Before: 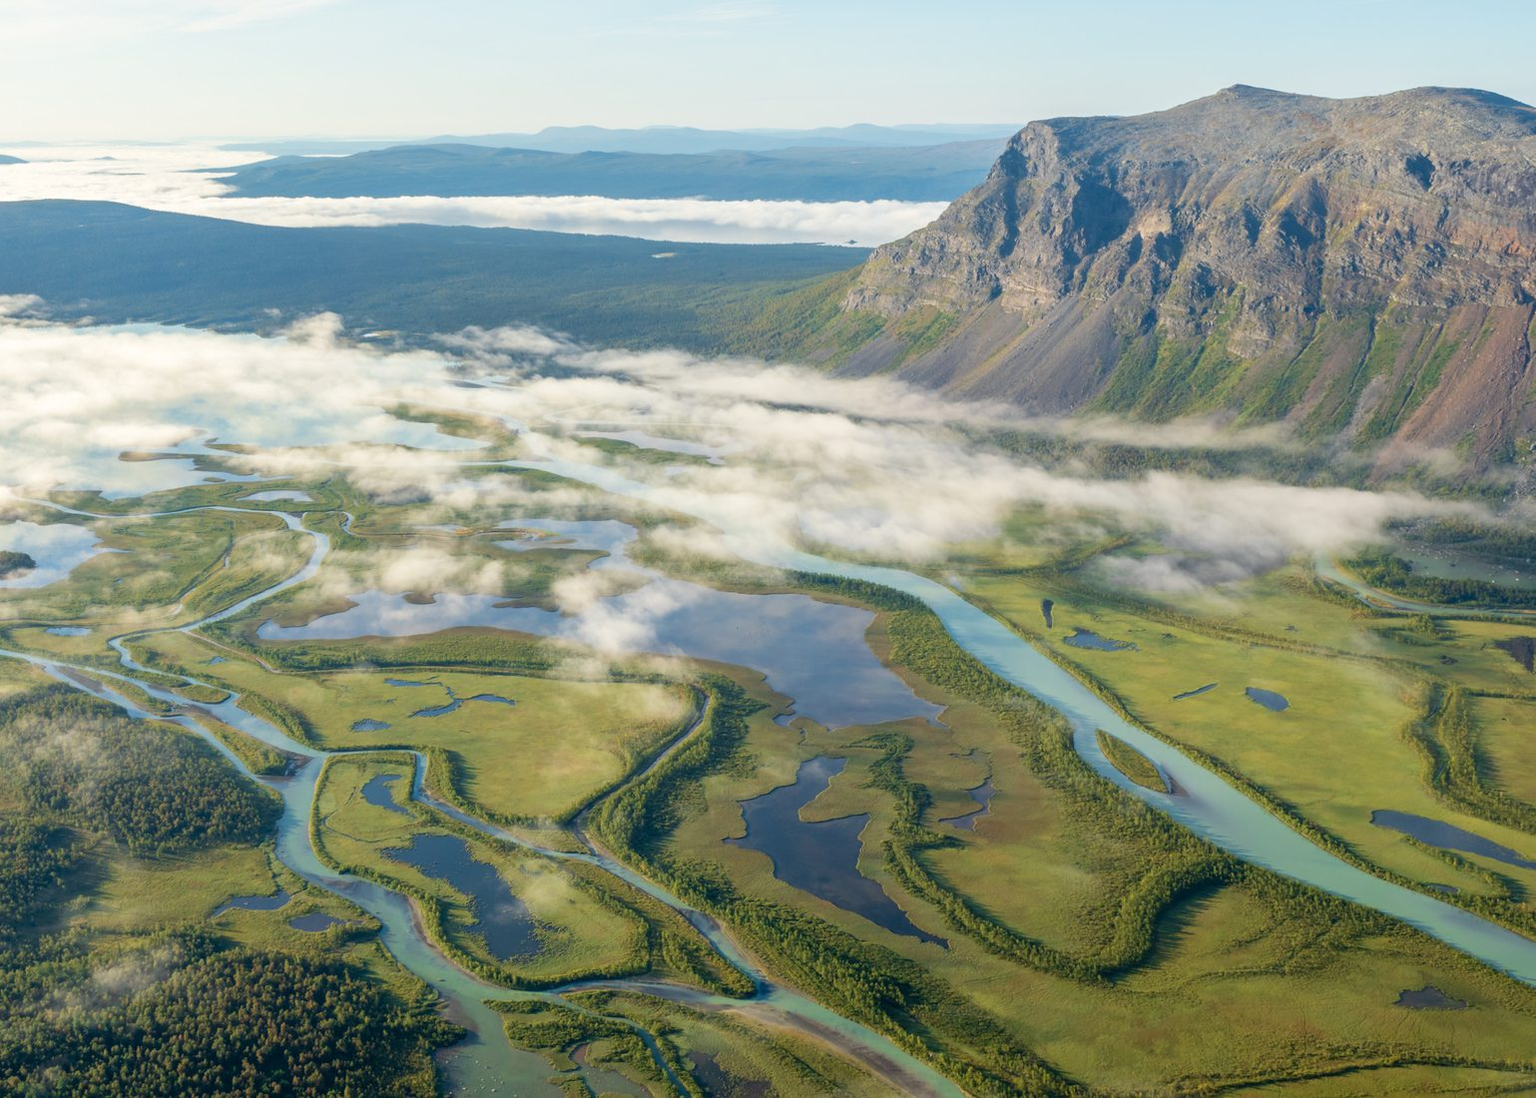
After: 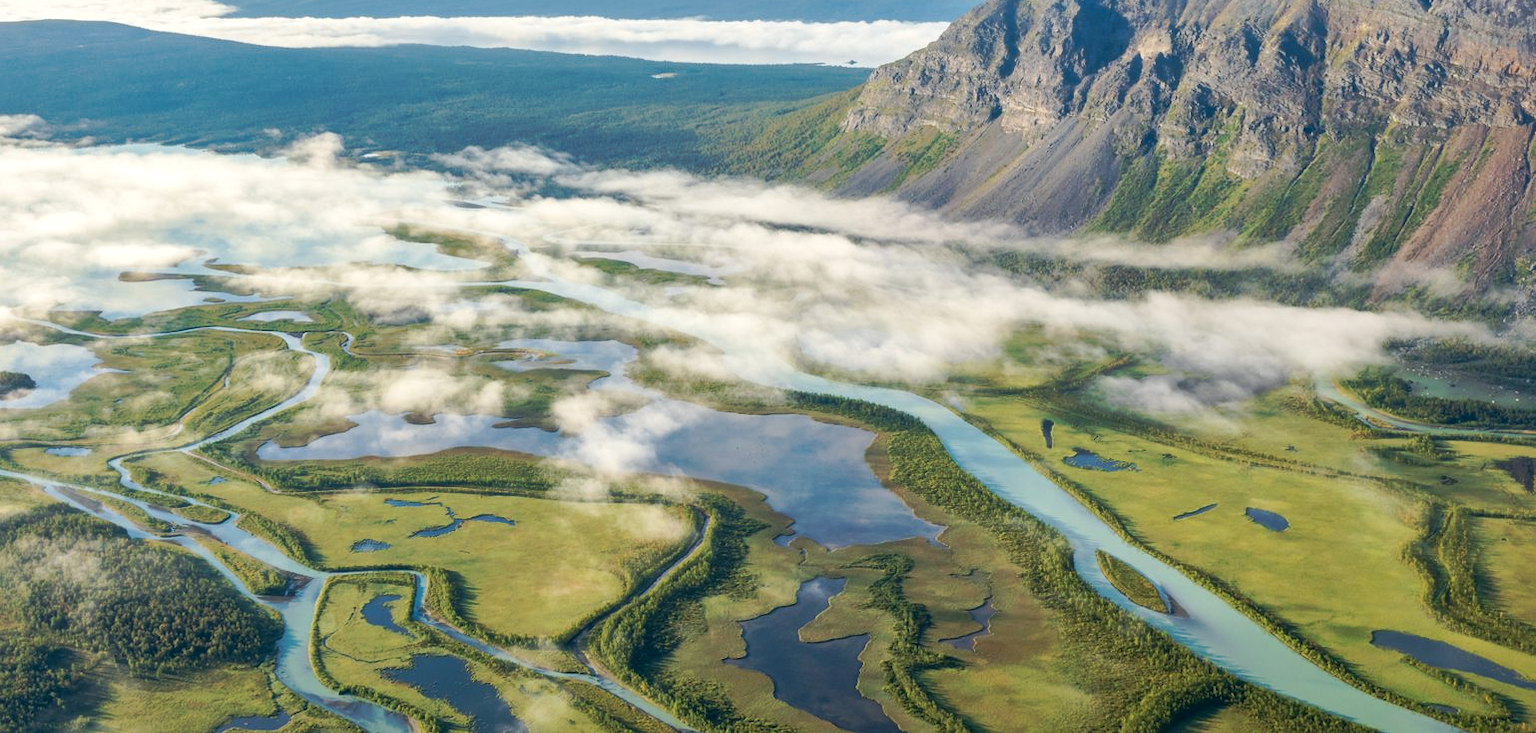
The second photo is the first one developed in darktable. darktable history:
tone curve: curves: ch0 [(0, 0) (0.003, 0.003) (0.011, 0.011) (0.025, 0.024) (0.044, 0.043) (0.069, 0.068) (0.1, 0.098) (0.136, 0.133) (0.177, 0.173) (0.224, 0.22) (0.277, 0.271) (0.335, 0.328) (0.399, 0.39) (0.468, 0.458) (0.543, 0.563) (0.623, 0.64) (0.709, 0.722) (0.801, 0.809) (0.898, 0.902) (1, 1)], preserve colors none
crop: top 16.415%, bottom 16.733%
local contrast: mode bilateral grid, contrast 20, coarseness 51, detail 138%, midtone range 0.2
